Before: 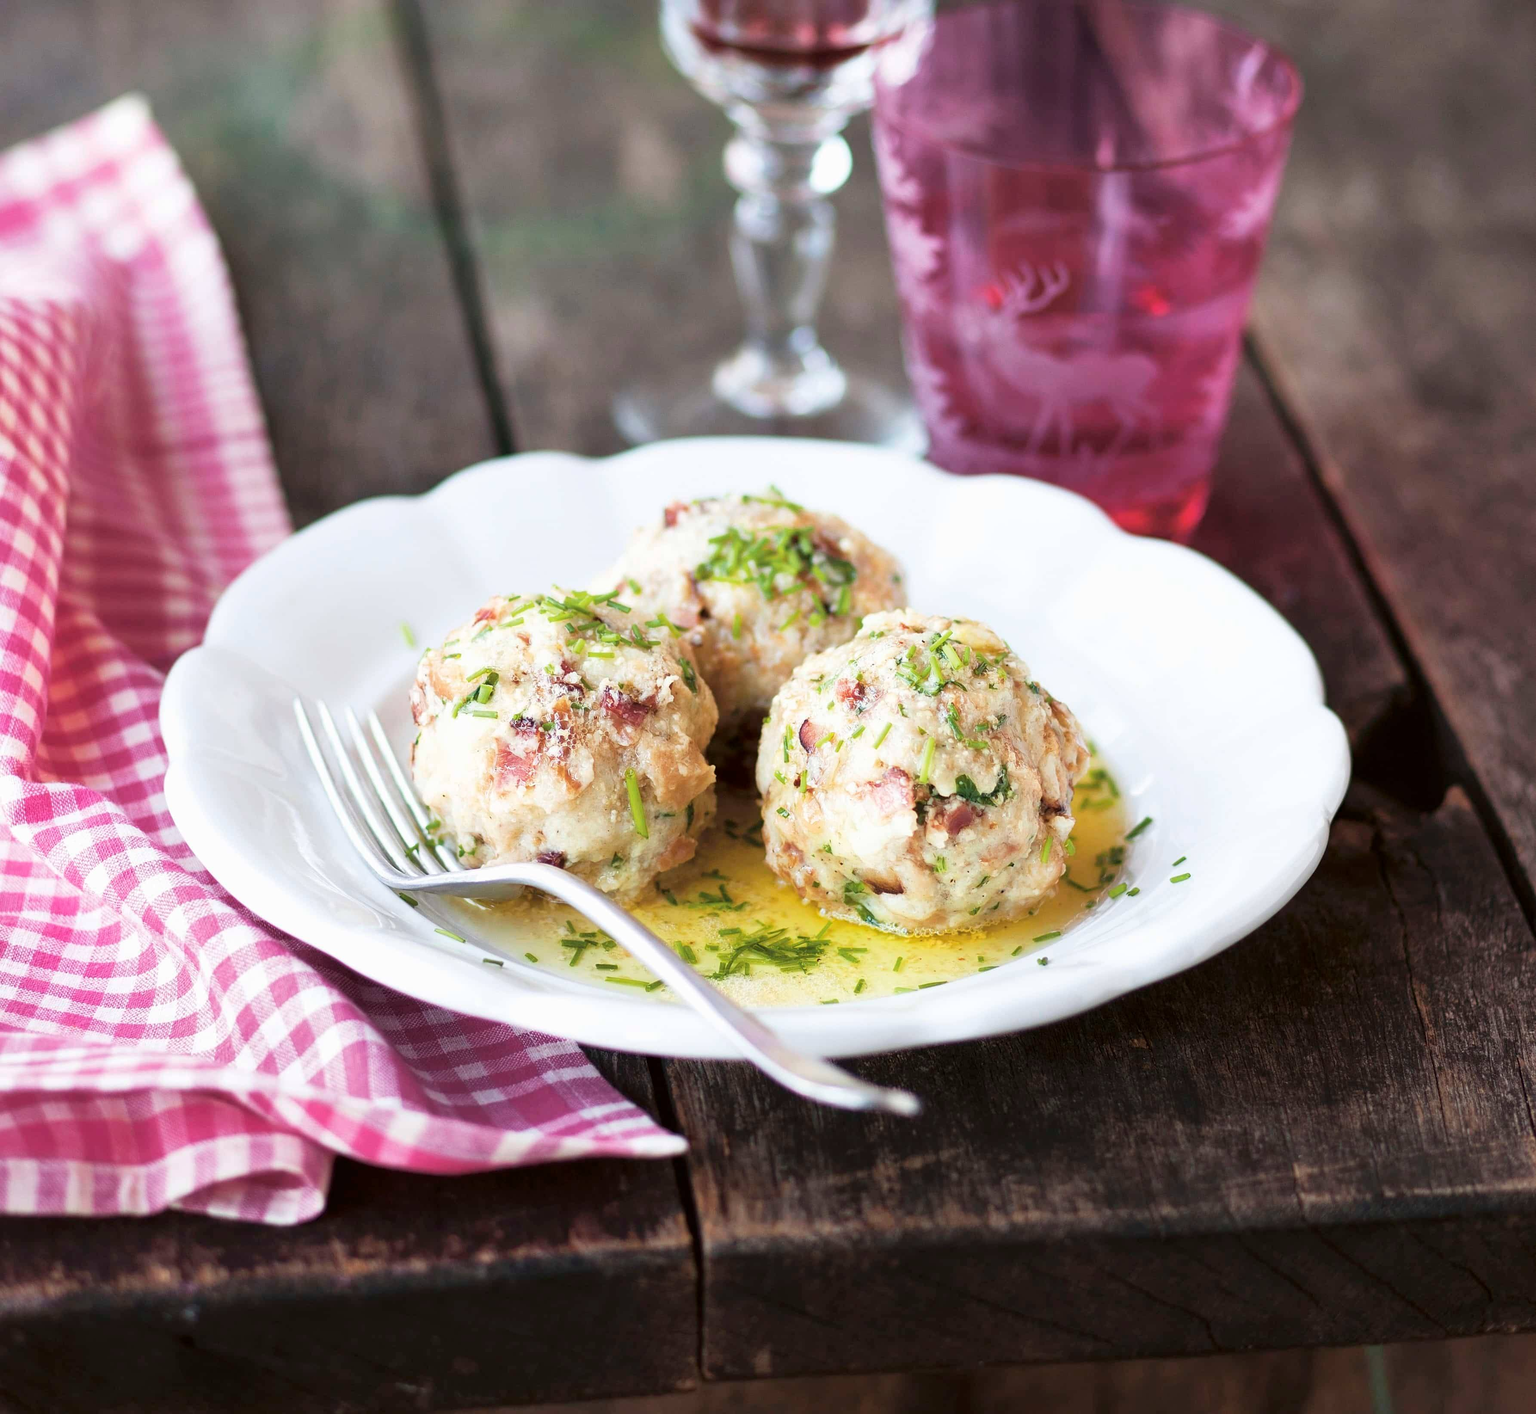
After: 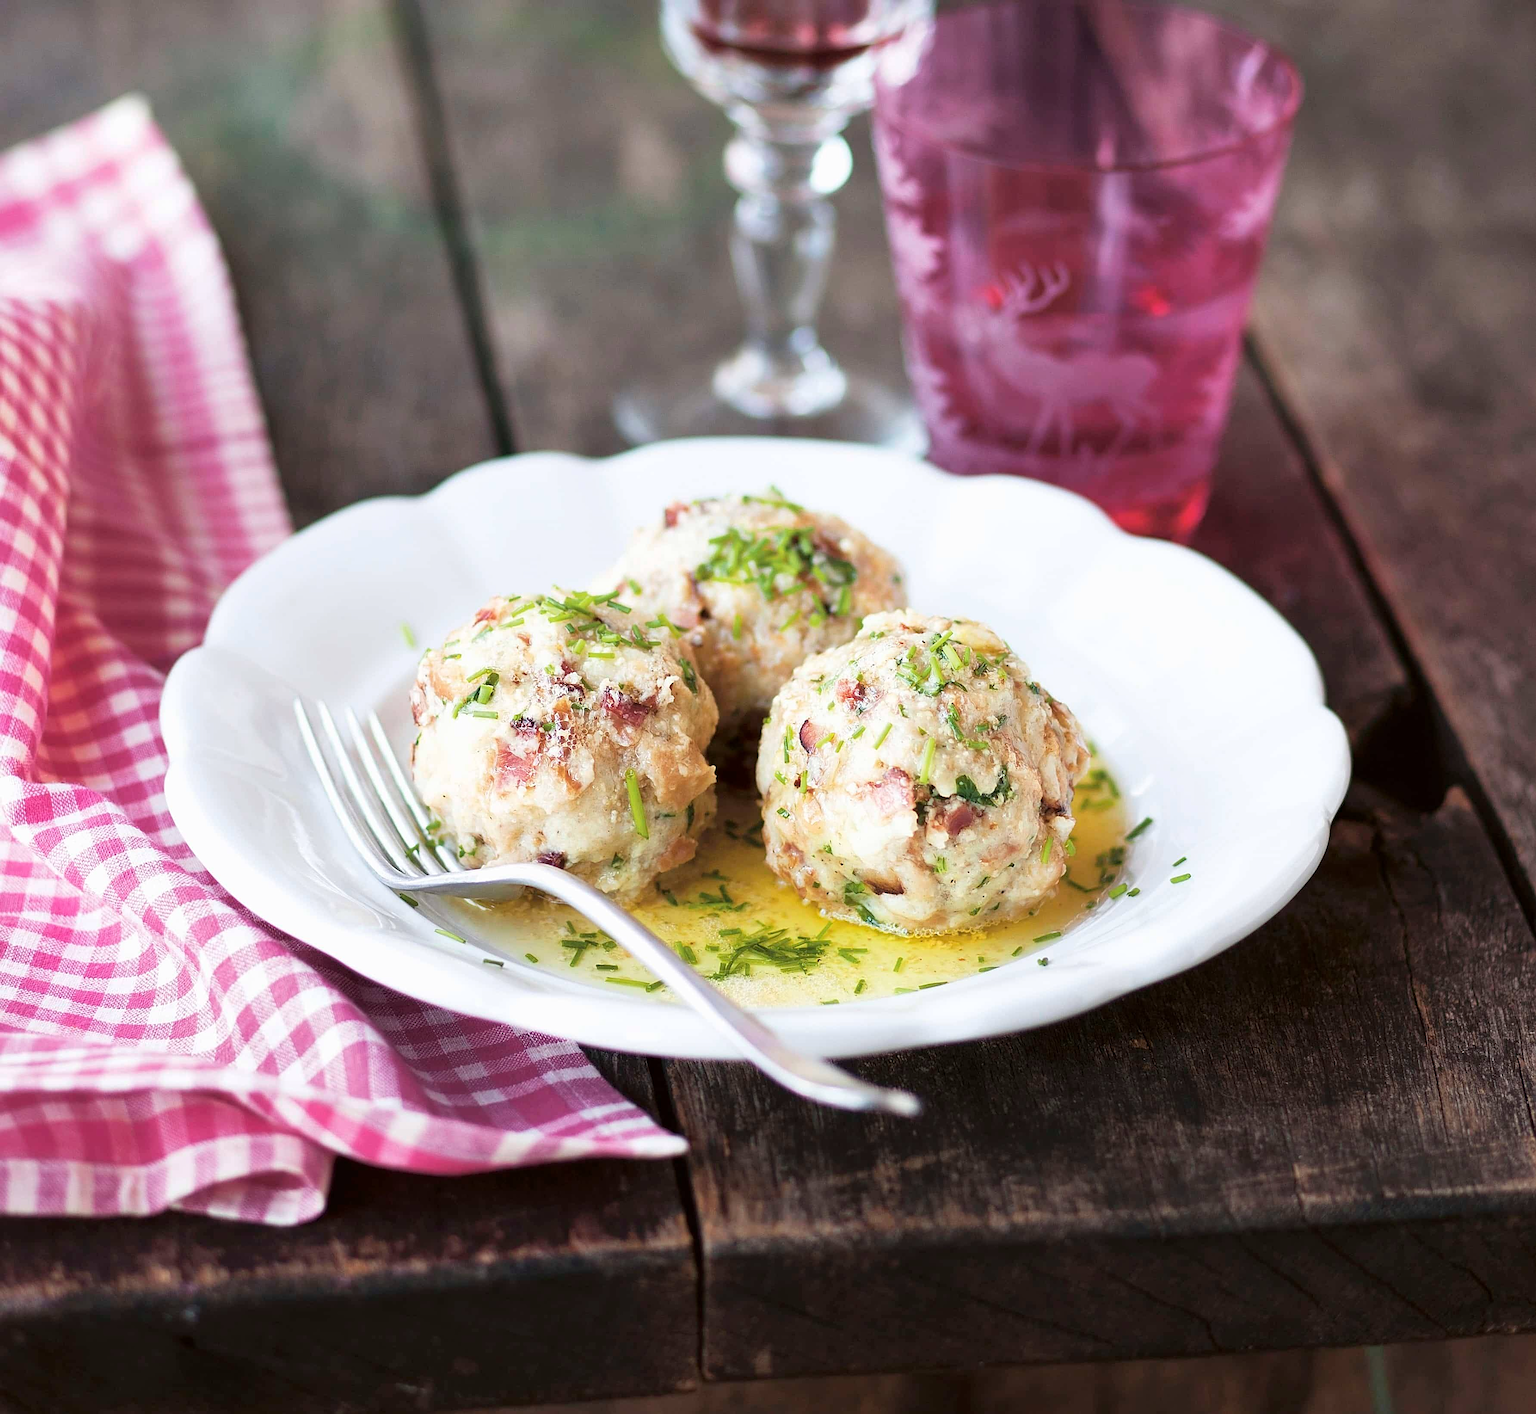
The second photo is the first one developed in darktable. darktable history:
color correction: highlights a* 0.003, highlights b* -0.283
sharpen: on, module defaults
